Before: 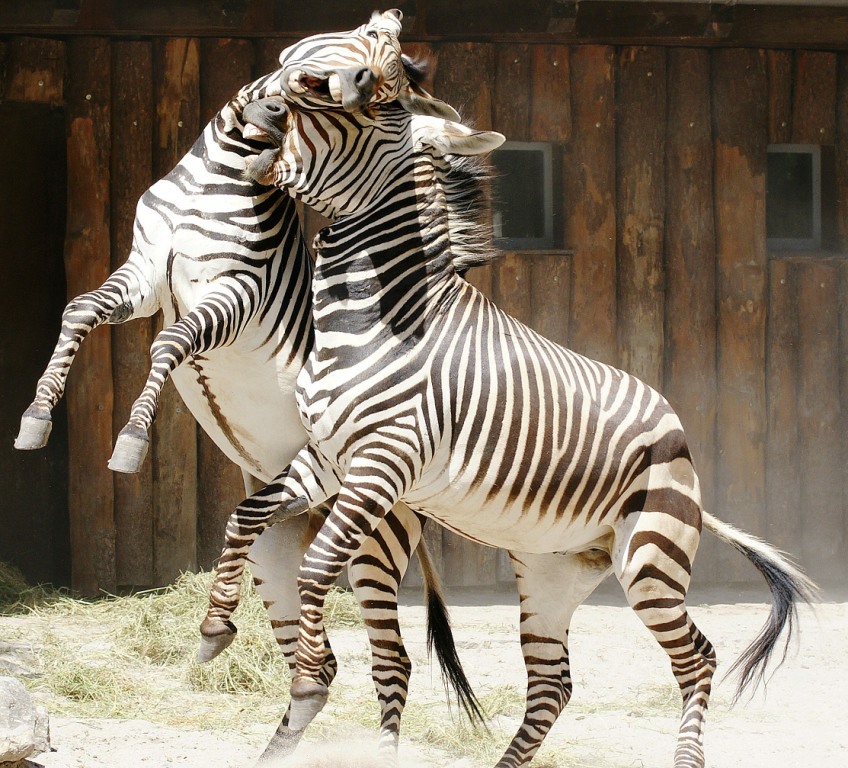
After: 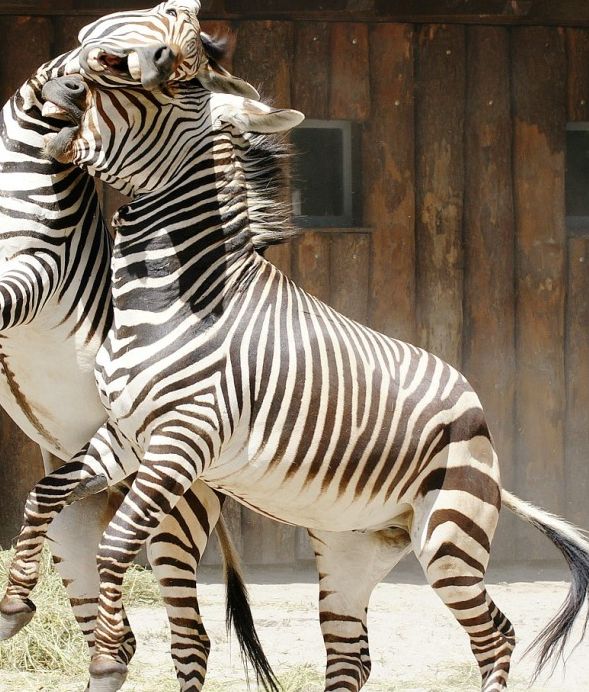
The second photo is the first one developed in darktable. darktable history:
crop and rotate: left 23.773%, top 2.895%, right 6.698%, bottom 6.896%
